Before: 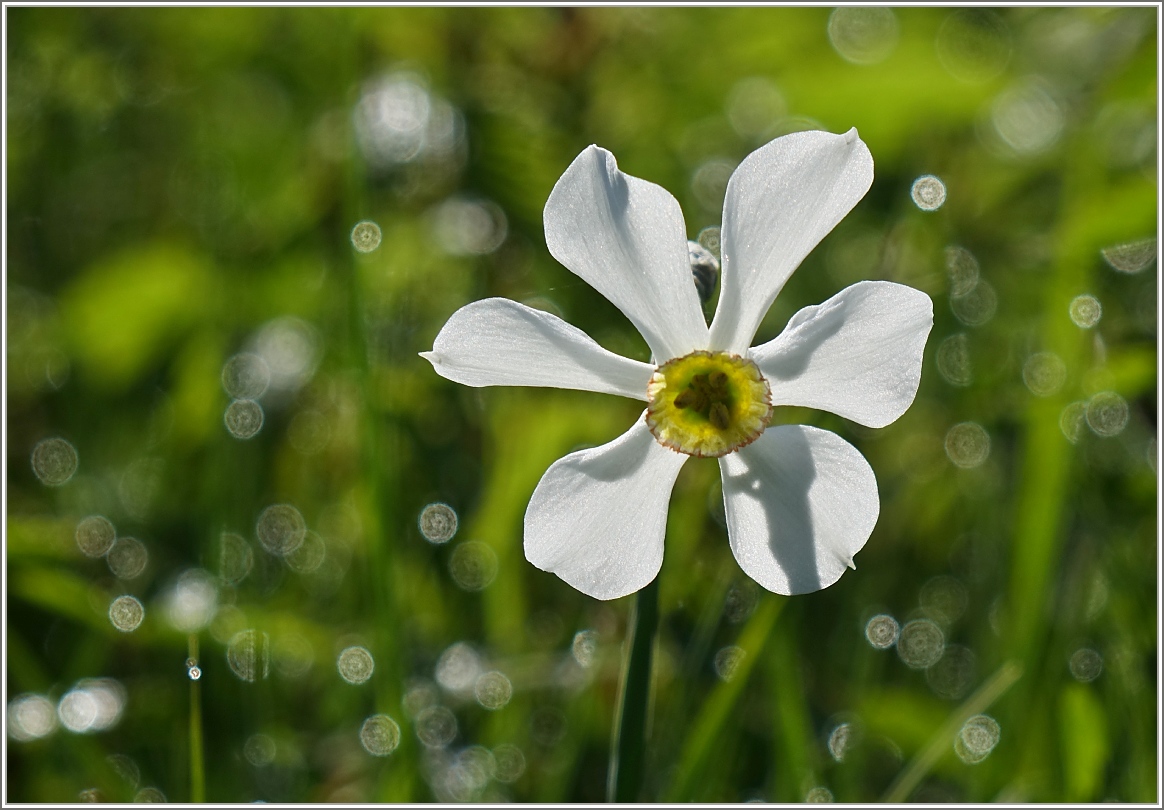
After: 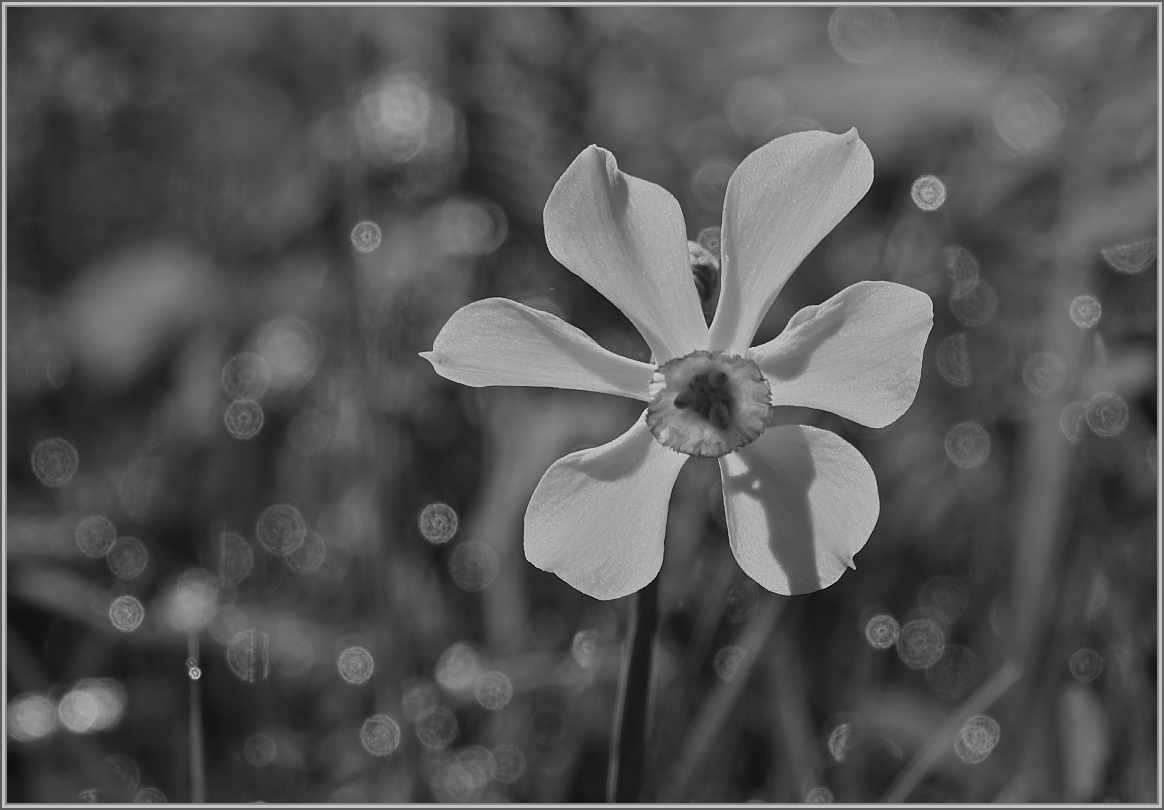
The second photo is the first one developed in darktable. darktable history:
levels: levels [0, 0.435, 0.917]
monochrome: a 79.32, b 81.83, size 1.1
exposure: exposure -0.293 EV, compensate highlight preservation false
